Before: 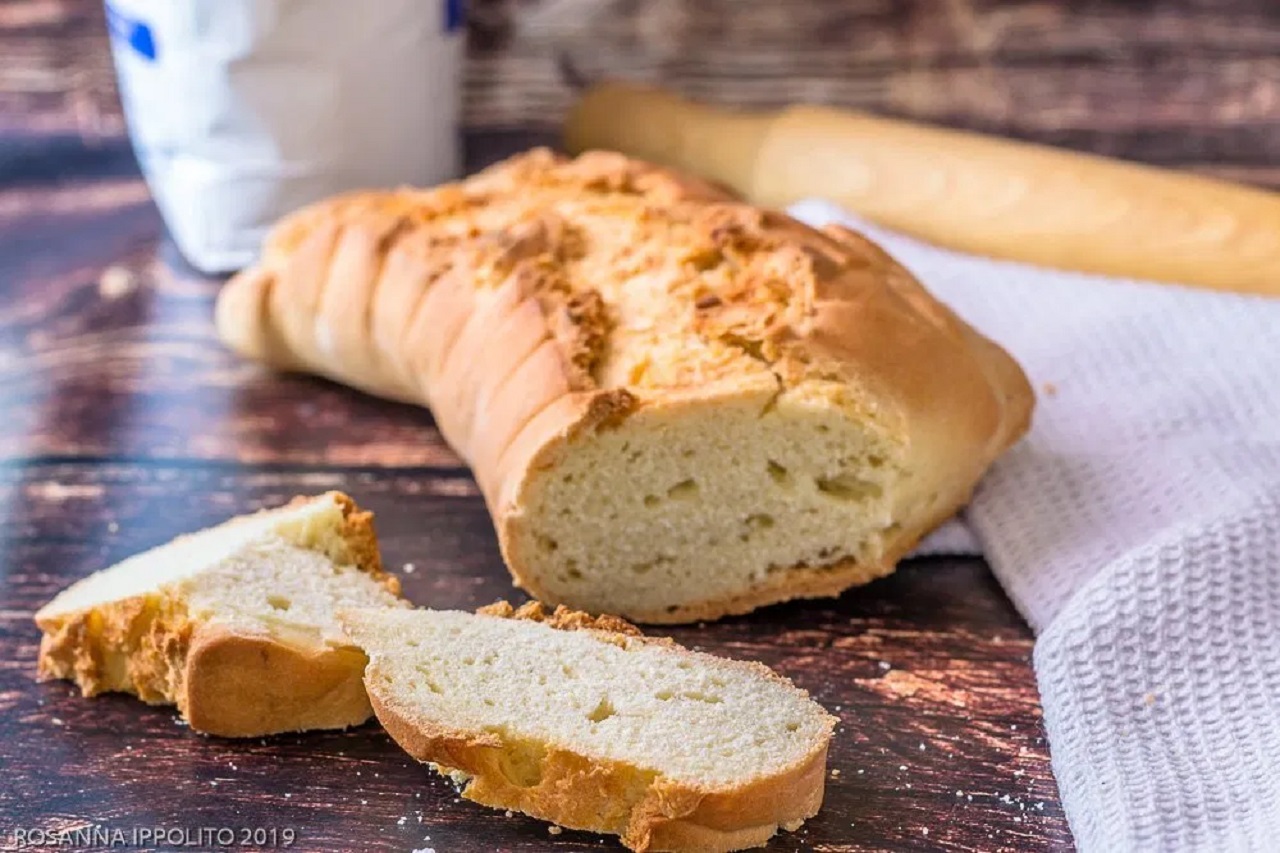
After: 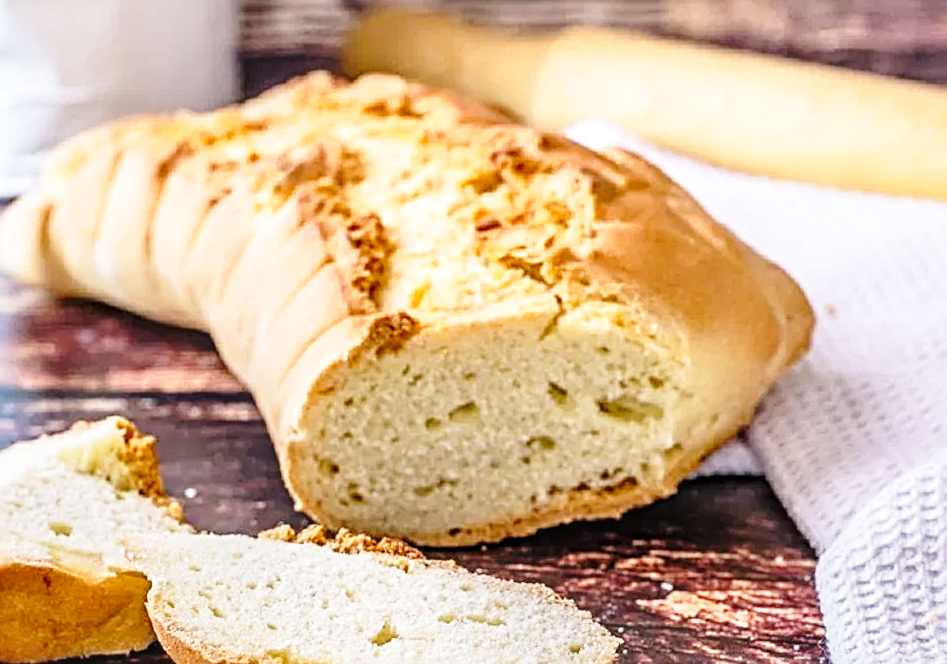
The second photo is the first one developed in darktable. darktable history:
local contrast: on, module defaults
crop: left 16.768%, top 8.653%, right 8.362%, bottom 12.485%
sharpen: radius 4
rotate and perspective: rotation -0.45°, automatic cropping original format, crop left 0.008, crop right 0.992, crop top 0.012, crop bottom 0.988
base curve: curves: ch0 [(0, 0) (0.028, 0.03) (0.121, 0.232) (0.46, 0.748) (0.859, 0.968) (1, 1)], preserve colors none
